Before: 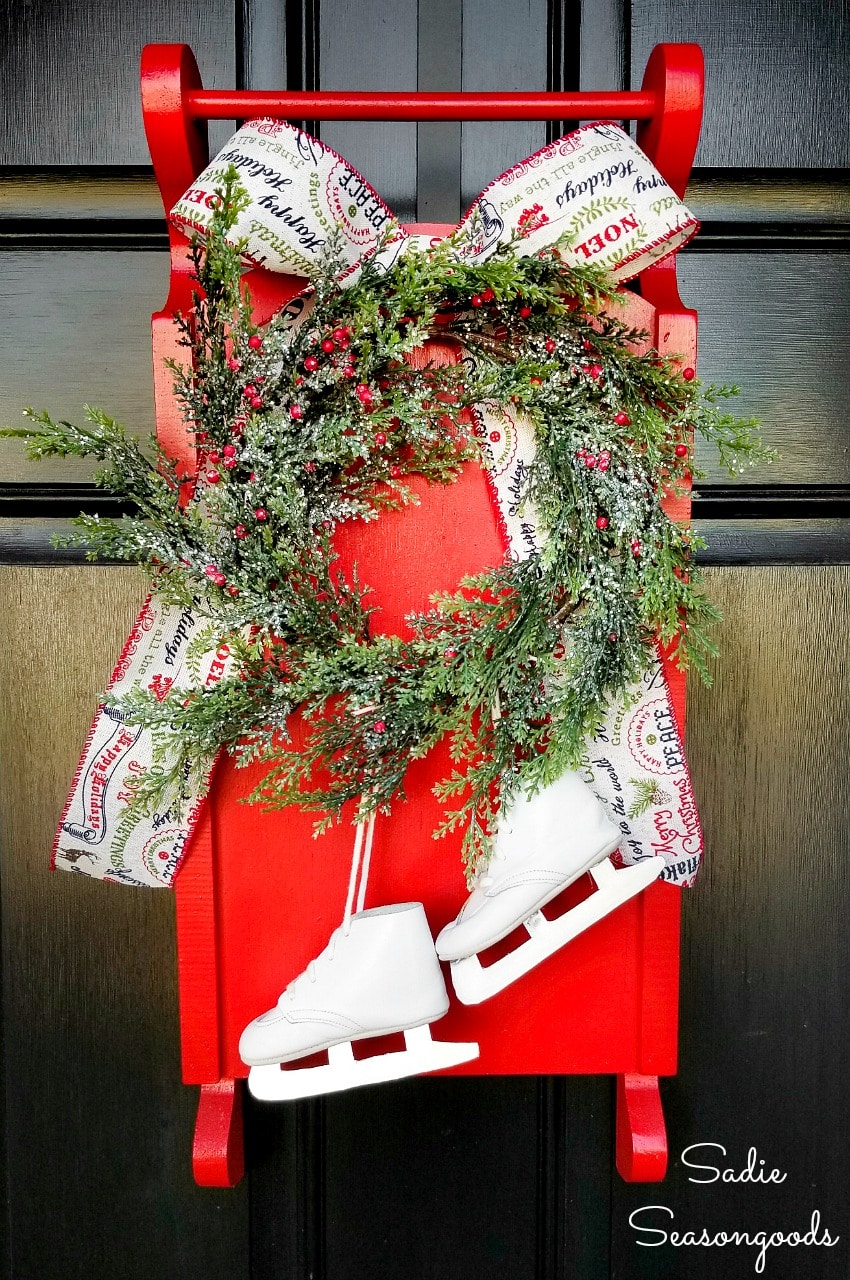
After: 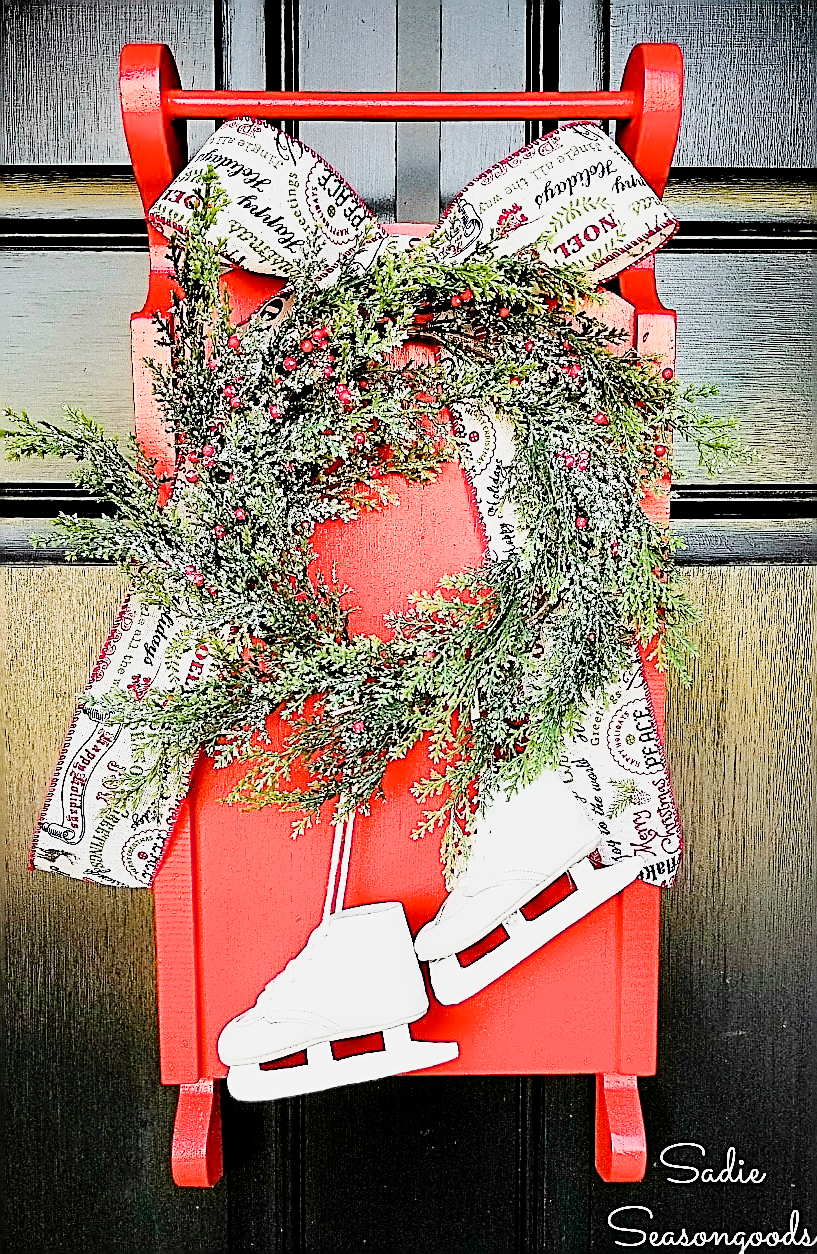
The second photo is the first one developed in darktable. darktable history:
crop and rotate: left 2.566%, right 1.214%, bottom 2.007%
sharpen: amount 1.996
exposure: black level correction 0, exposure 1.174 EV, compensate exposure bias true, compensate highlight preservation false
tone equalizer: edges refinement/feathering 500, mask exposure compensation -1.57 EV, preserve details no
tone curve: curves: ch0 [(0, 0) (0.091, 0.077) (0.389, 0.458) (0.745, 0.82) (0.844, 0.908) (0.909, 0.942) (1, 0.973)]; ch1 [(0, 0) (0.437, 0.404) (0.5, 0.5) (0.529, 0.556) (0.58, 0.603) (0.616, 0.649) (1, 1)]; ch2 [(0, 0) (0.442, 0.415) (0.5, 0.5) (0.535, 0.557) (0.585, 0.62) (1, 1)], preserve colors none
filmic rgb: black relative exposure -7.24 EV, white relative exposure 5.06 EV, hardness 3.21, iterations of high-quality reconstruction 0
